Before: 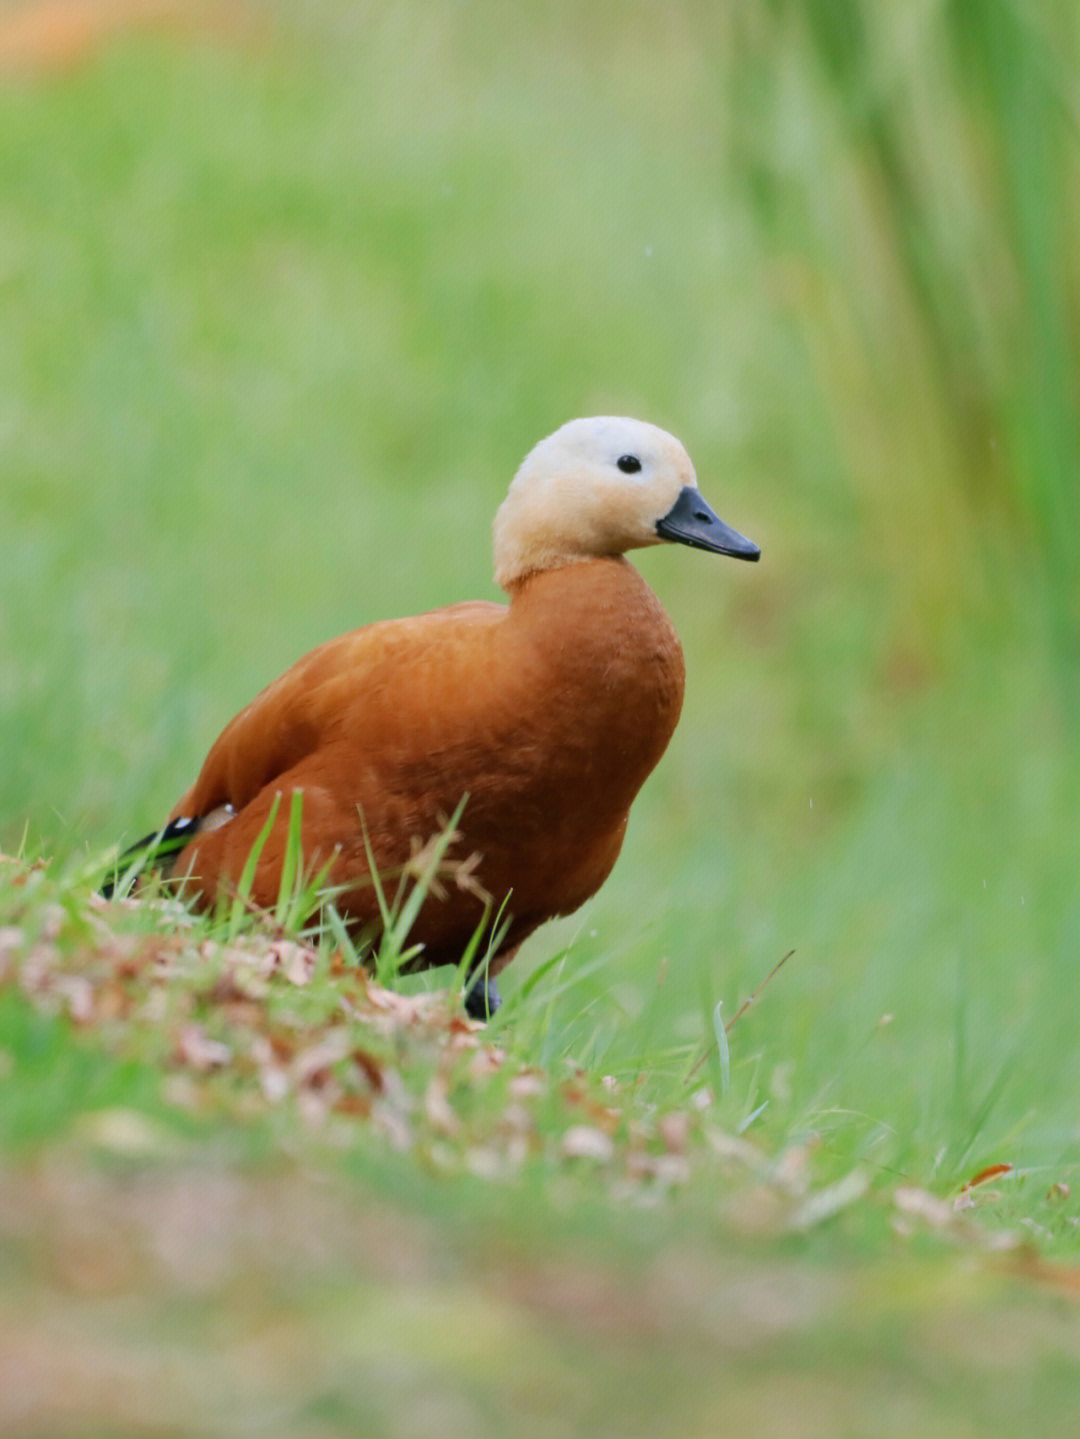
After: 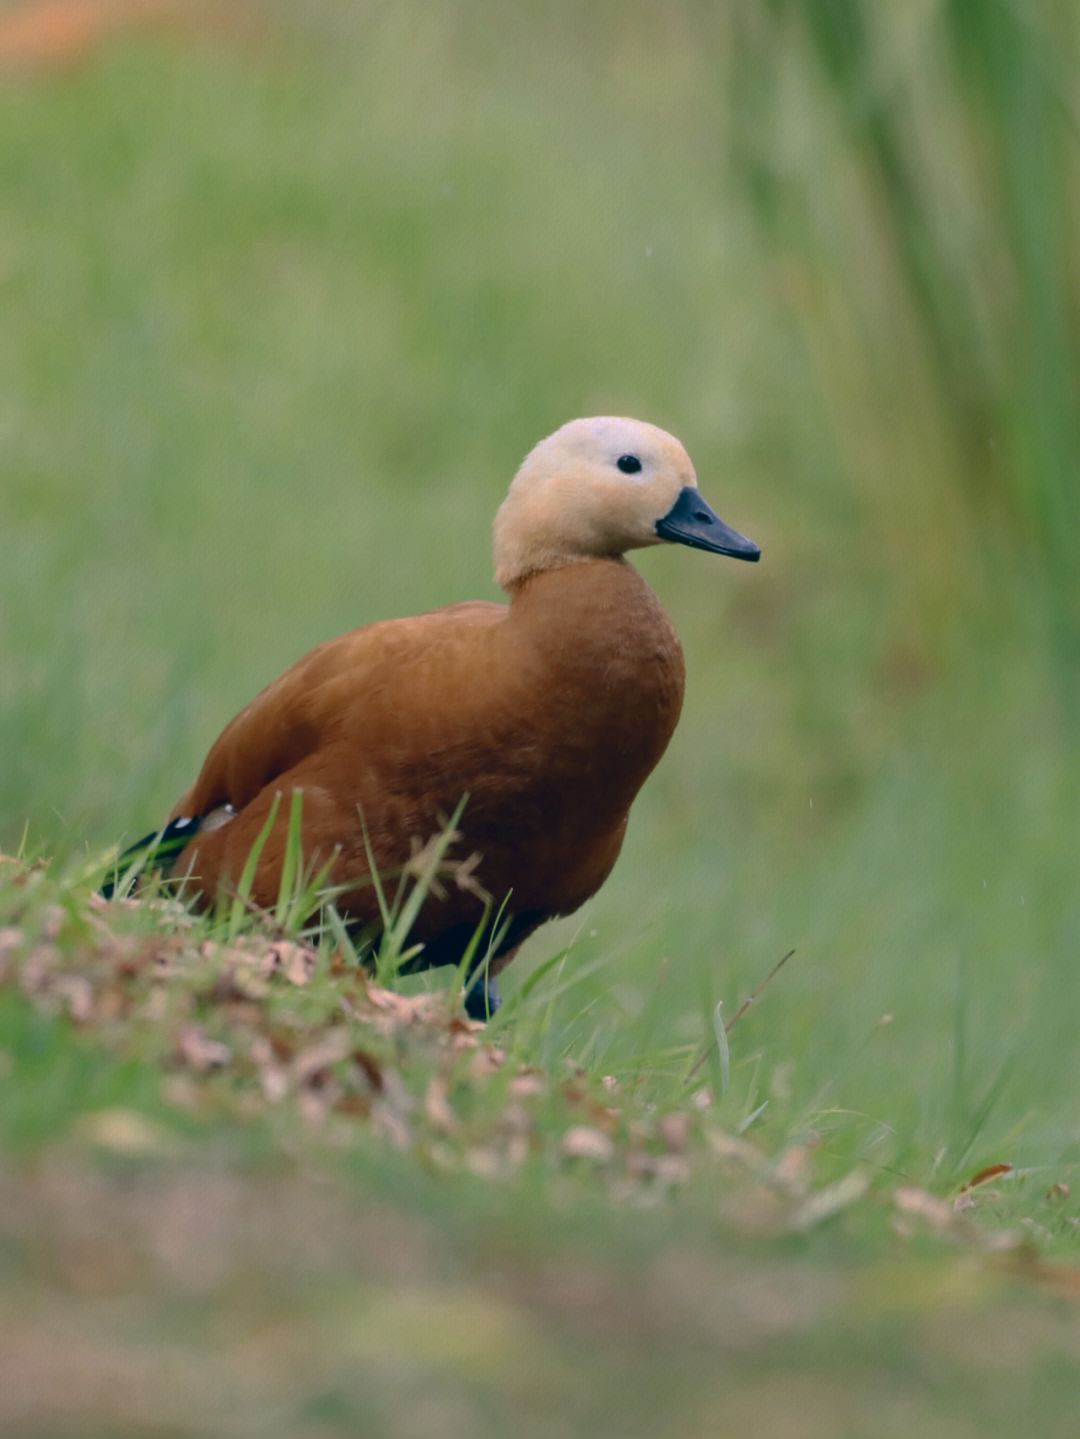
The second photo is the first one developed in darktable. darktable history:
contrast brightness saturation: contrast 0.238, brightness 0.09
color correction: highlights a* 10.27, highlights b* 14.56, shadows a* -9.95, shadows b* -15.09
base curve: curves: ch0 [(0, 0) (0.826, 0.587) (1, 1)], preserve colors none
